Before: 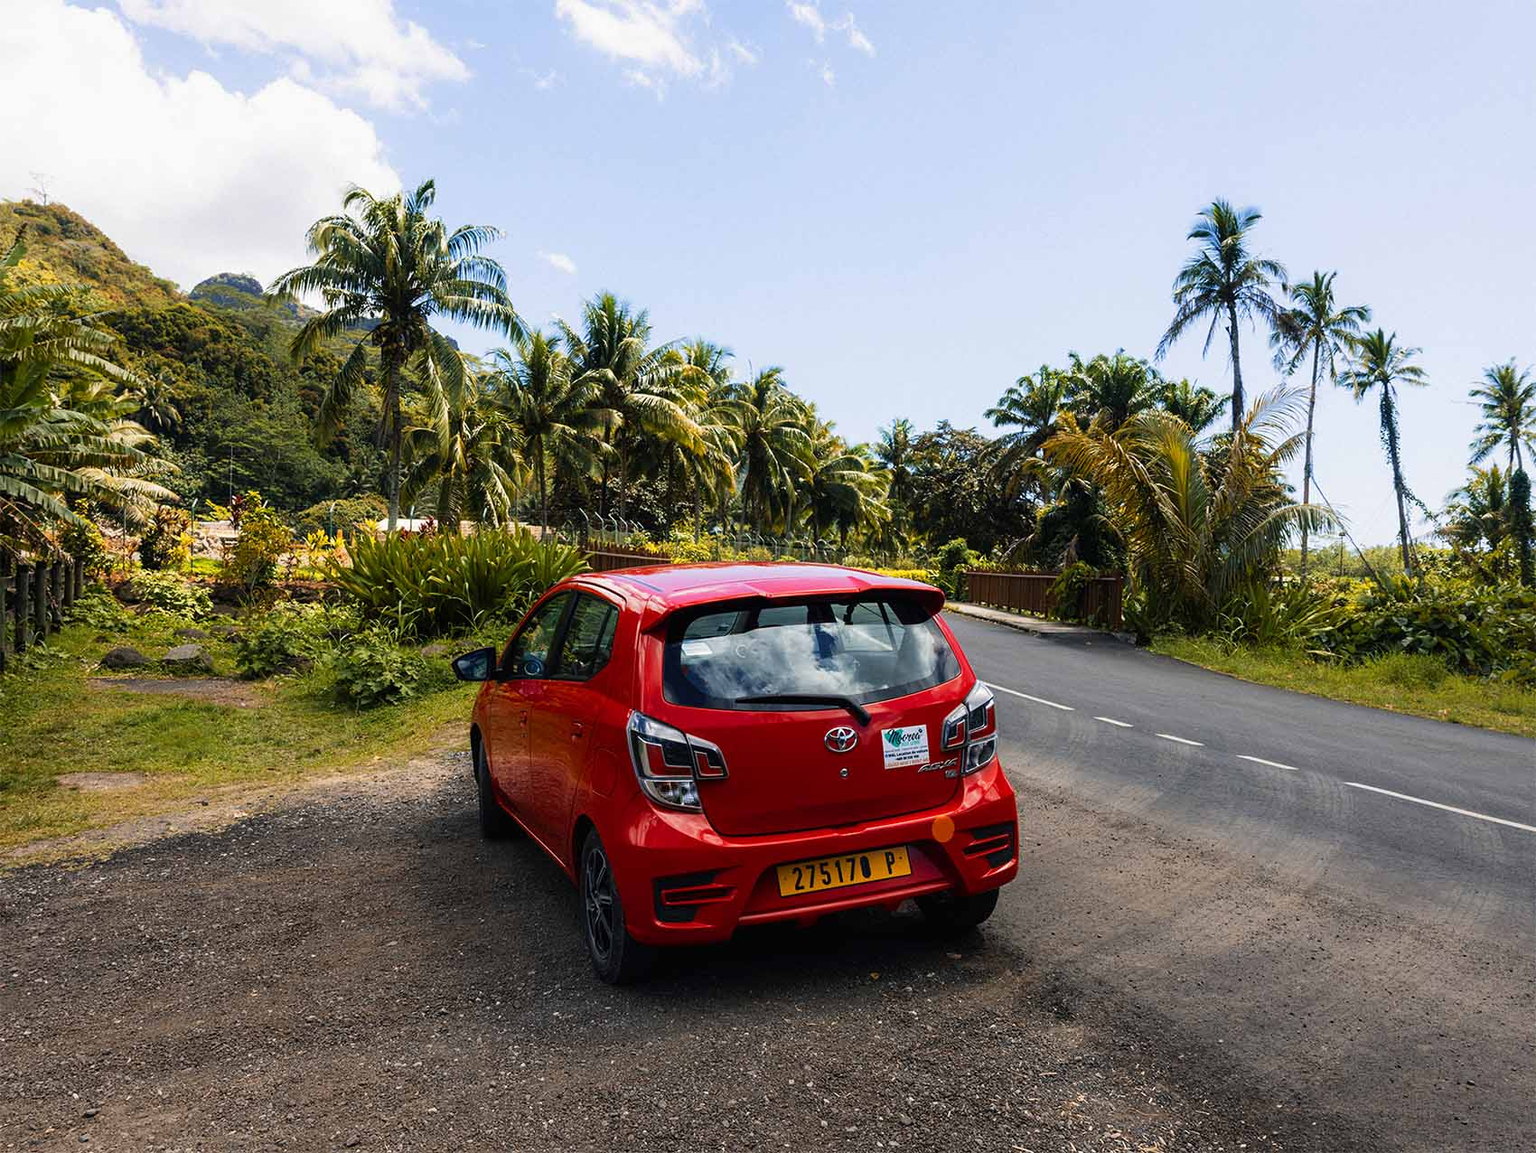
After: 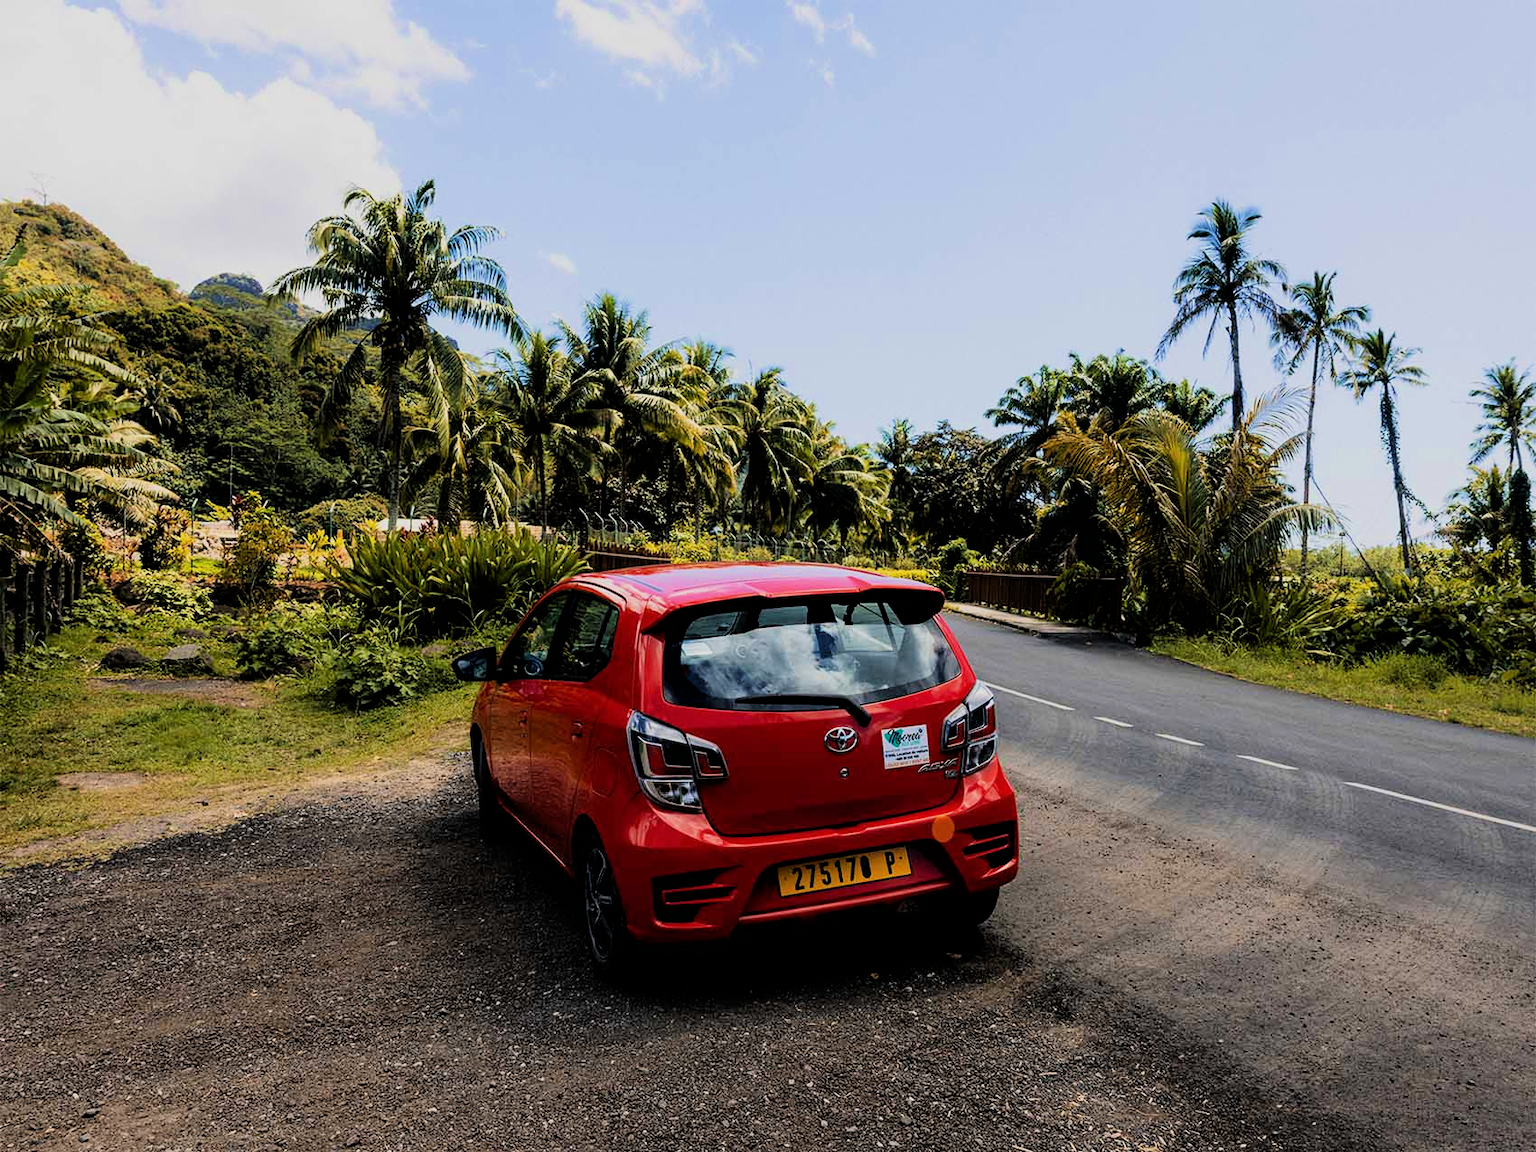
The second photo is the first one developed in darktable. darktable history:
filmic rgb: black relative exposure -5.01 EV, white relative exposure 3.98 EV, hardness 2.87, contrast 1.189, color science v6 (2022)
velvia: strength 17.14%
